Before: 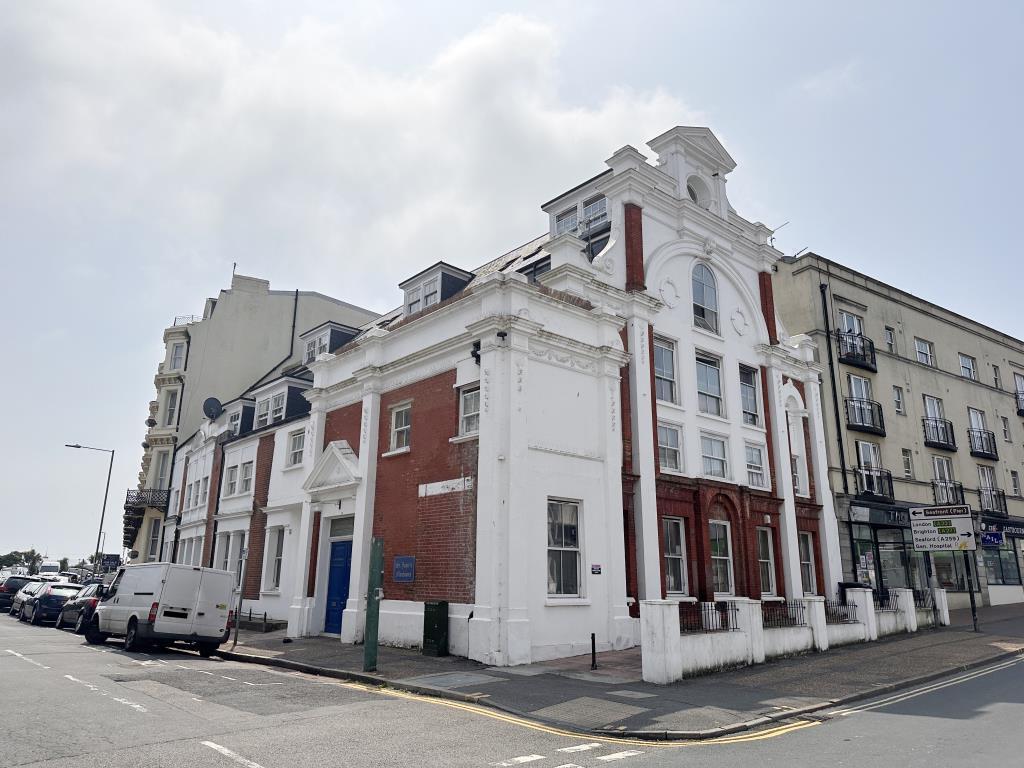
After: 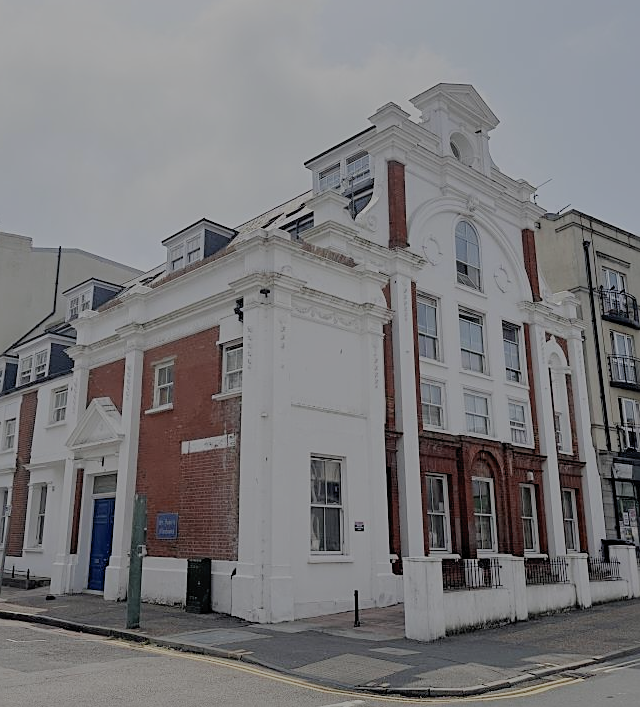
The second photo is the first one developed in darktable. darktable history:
crop and rotate: left 23.205%, top 5.622%, right 14.256%, bottom 2.312%
sharpen: on, module defaults
filmic rgb: black relative exposure -8.01 EV, white relative exposure 8.06 EV, threshold 3.01 EV, target black luminance 0%, hardness 2.42, latitude 76.48%, contrast 0.546, shadows ↔ highlights balance 0.005%, iterations of high-quality reconstruction 0, enable highlight reconstruction true
contrast brightness saturation: saturation 0.122
tone curve: curves: ch0 [(0, 0) (0.003, 0.019) (0.011, 0.019) (0.025, 0.022) (0.044, 0.026) (0.069, 0.032) (0.1, 0.052) (0.136, 0.081) (0.177, 0.123) (0.224, 0.17) (0.277, 0.219) (0.335, 0.276) (0.399, 0.344) (0.468, 0.421) (0.543, 0.508) (0.623, 0.604) (0.709, 0.705) (0.801, 0.797) (0.898, 0.894) (1, 1)], preserve colors none
color zones: curves: ch0 [(0, 0.5) (0.125, 0.4) (0.25, 0.5) (0.375, 0.4) (0.5, 0.4) (0.625, 0.6) (0.75, 0.6) (0.875, 0.5)]; ch1 [(0, 0.35) (0.125, 0.45) (0.25, 0.35) (0.375, 0.35) (0.5, 0.35) (0.625, 0.35) (0.75, 0.45) (0.875, 0.35)]; ch2 [(0, 0.6) (0.125, 0.5) (0.25, 0.5) (0.375, 0.6) (0.5, 0.6) (0.625, 0.5) (0.75, 0.5) (0.875, 0.5)]
